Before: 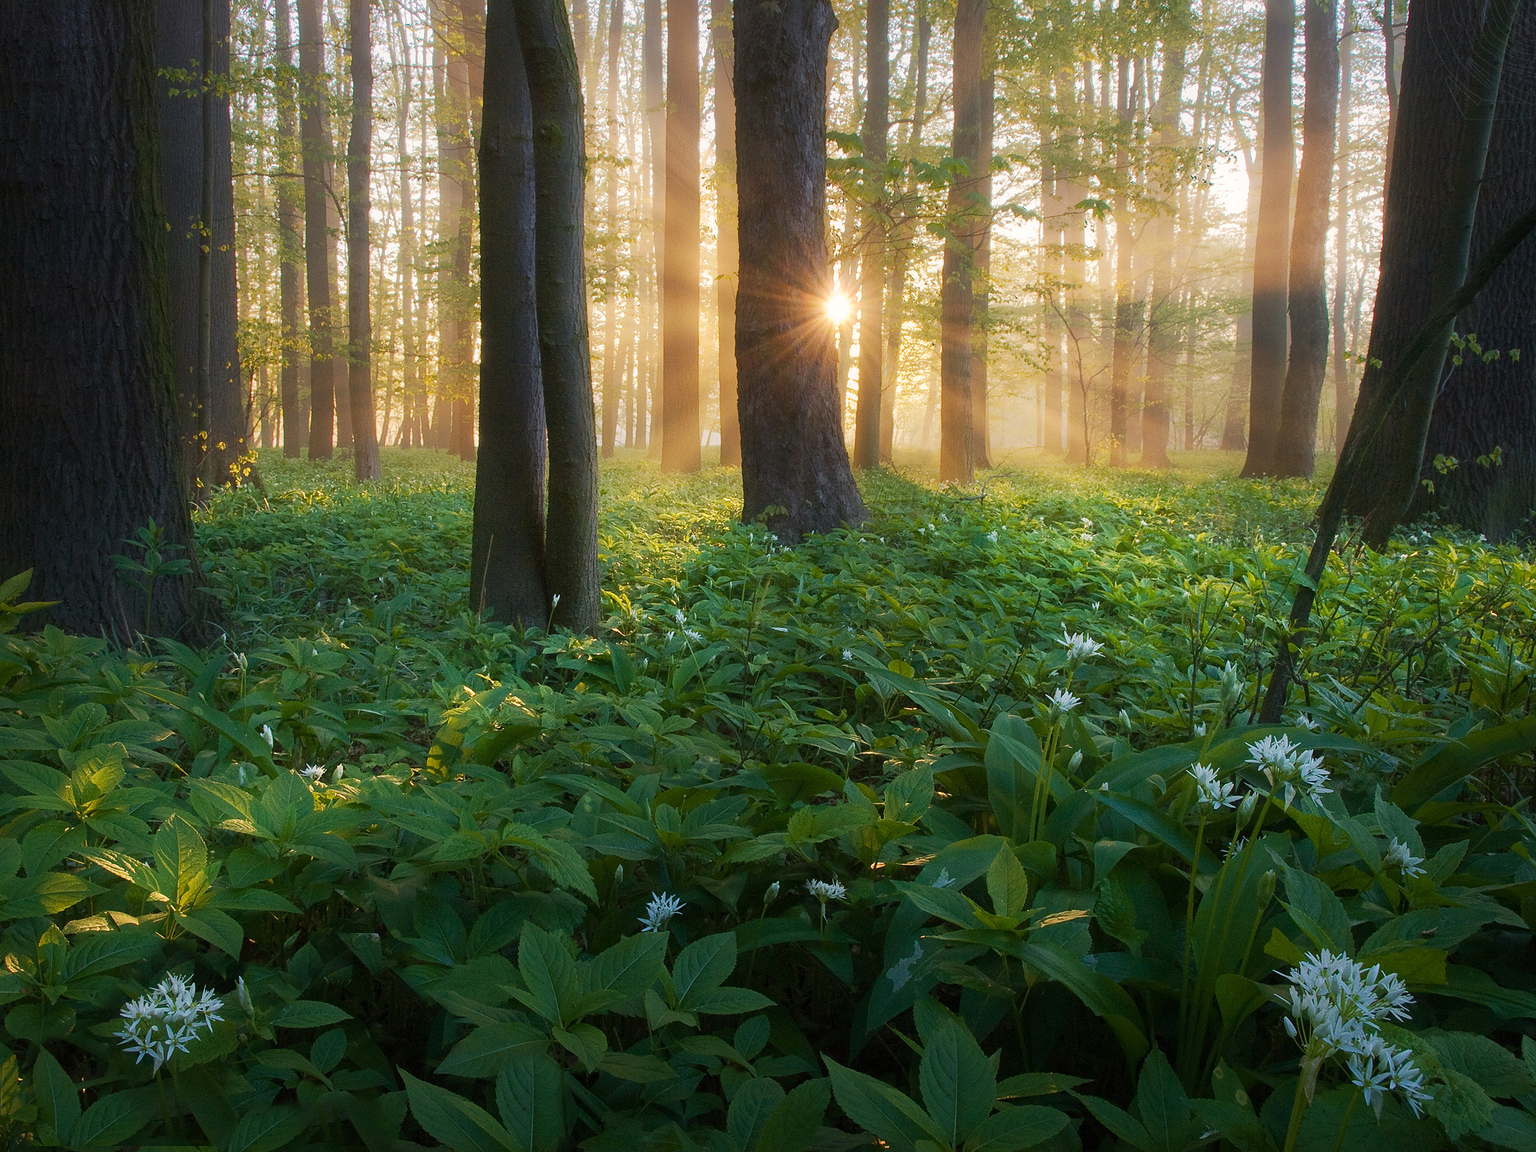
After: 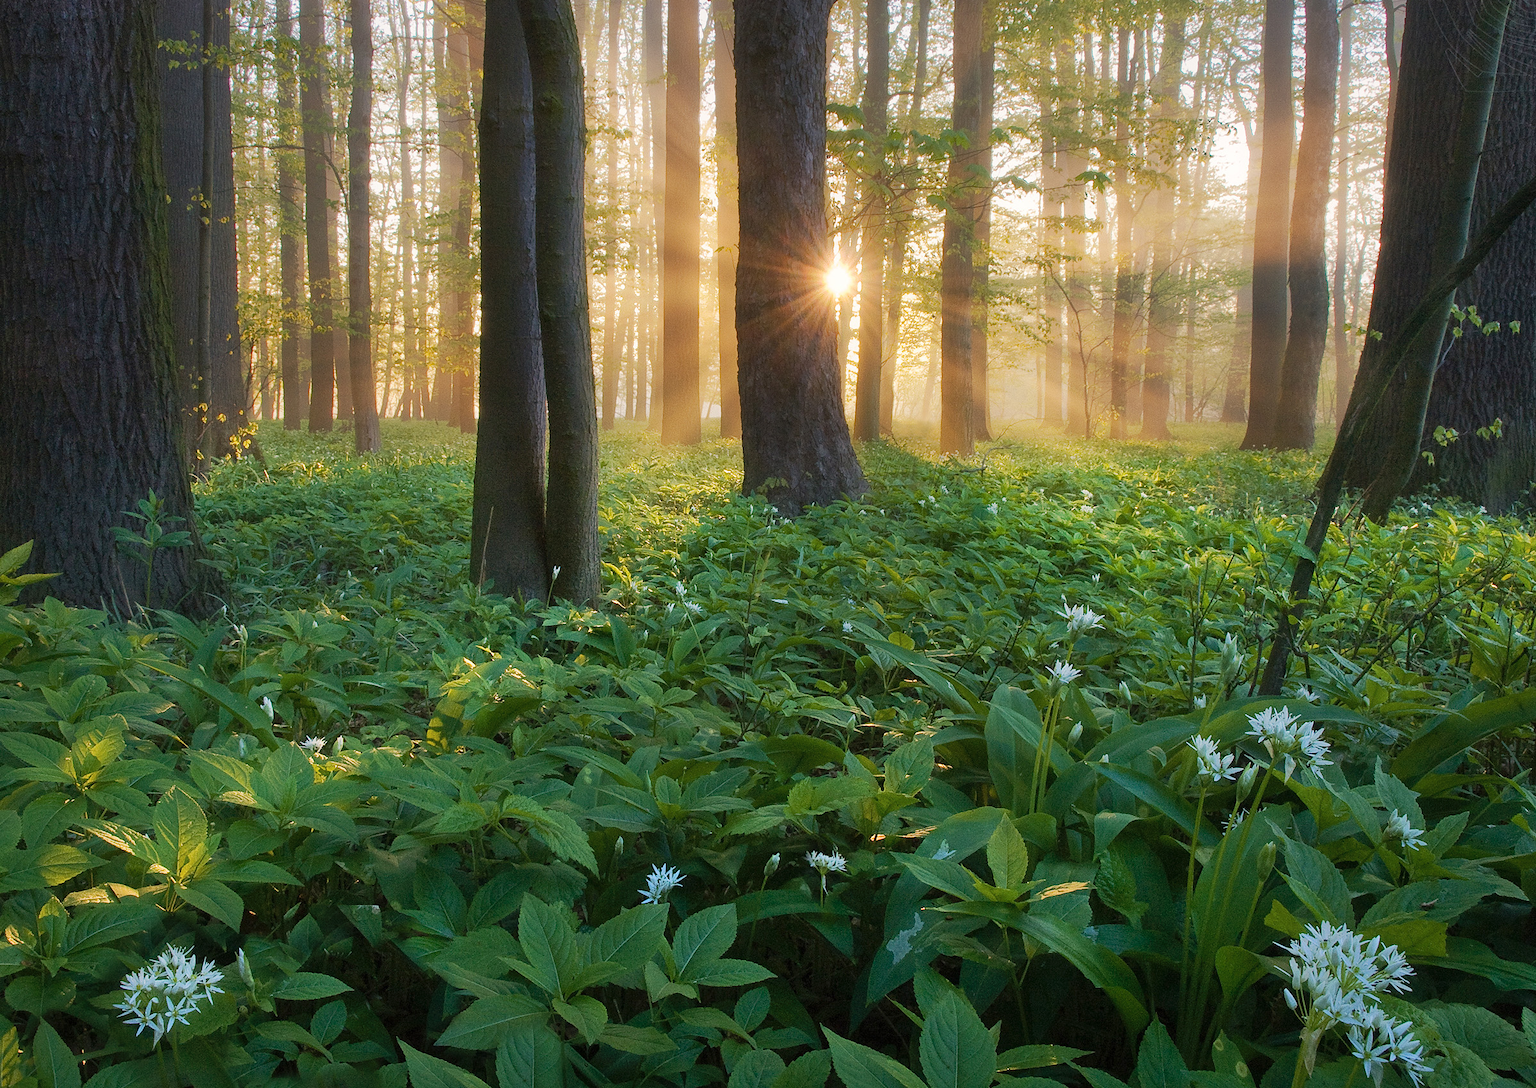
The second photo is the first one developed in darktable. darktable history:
shadows and highlights: shadows 52.34, highlights -28.23, soften with gaussian
crop and rotate: top 2.479%, bottom 3.018%
